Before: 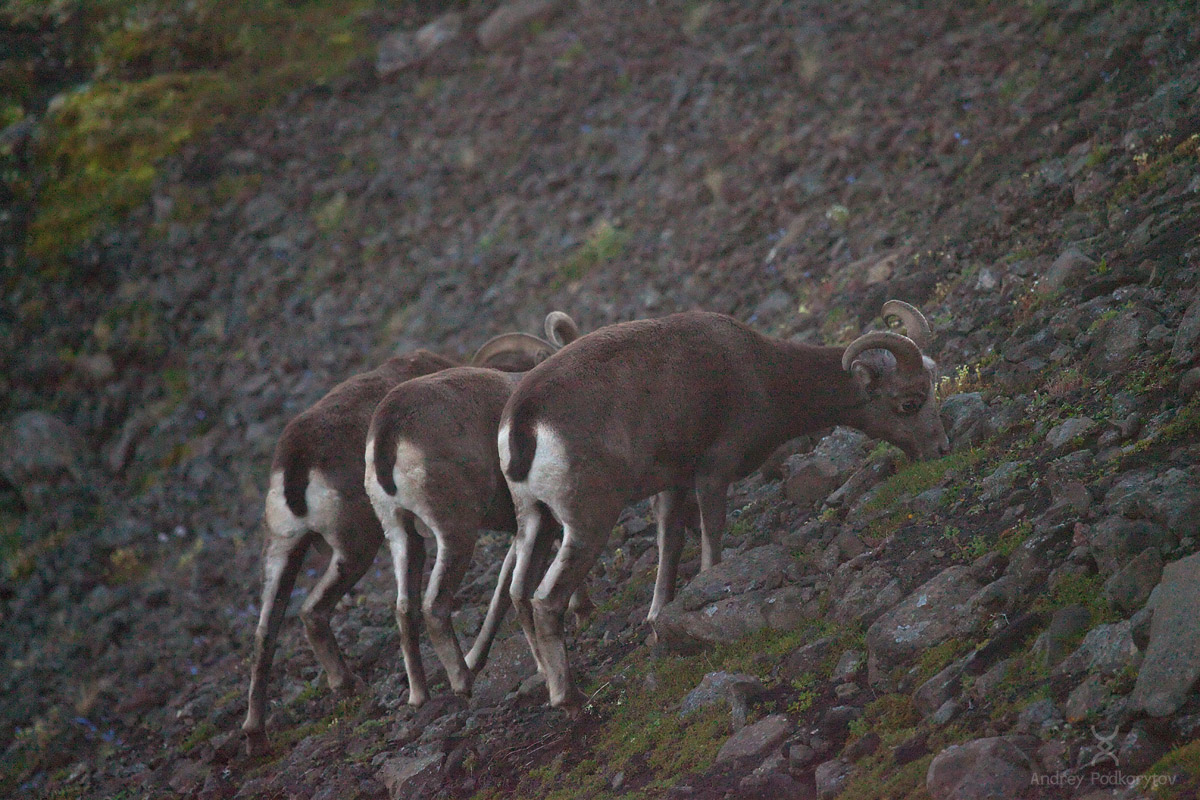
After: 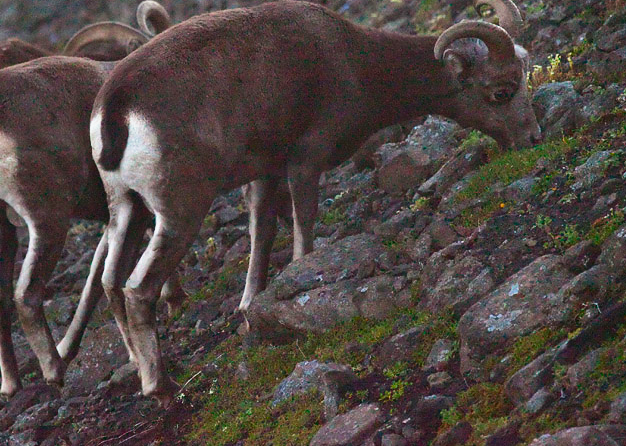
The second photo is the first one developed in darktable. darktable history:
base curve: curves: ch0 [(0, 0) (0.557, 0.834) (1, 1)], preserve colors none
shadows and highlights: radius 100.45, shadows 50.31, highlights -64.88, soften with gaussian
contrast brightness saturation: brightness -0.25, saturation 0.203
crop: left 34.053%, top 38.947%, right 13.73%, bottom 5.181%
